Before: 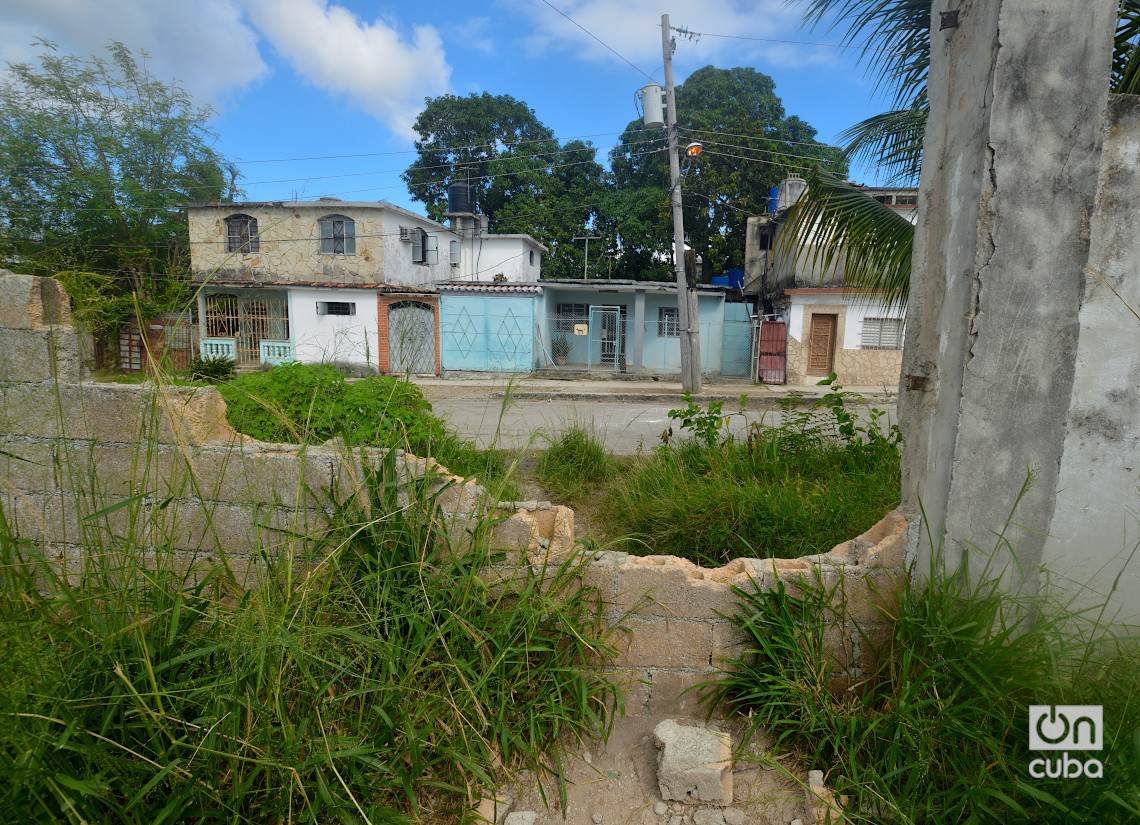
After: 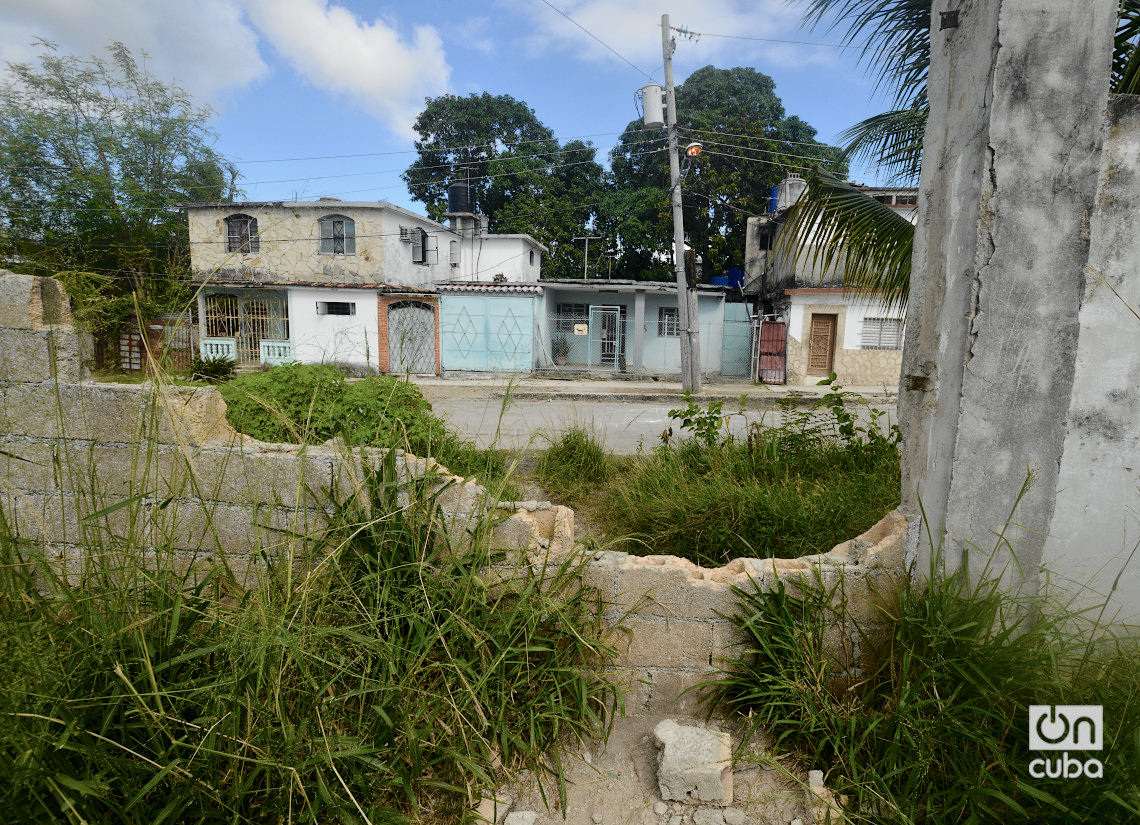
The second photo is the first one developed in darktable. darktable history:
tone curve: curves: ch0 [(0, 0) (0.037, 0.025) (0.131, 0.093) (0.275, 0.256) (0.476, 0.517) (0.607, 0.667) (0.691, 0.745) (0.789, 0.836) (0.911, 0.925) (0.997, 0.995)]; ch1 [(0, 0) (0.301, 0.3) (0.444, 0.45) (0.493, 0.495) (0.507, 0.503) (0.534, 0.533) (0.582, 0.58) (0.658, 0.693) (0.746, 0.77) (1, 1)]; ch2 [(0, 0) (0.246, 0.233) (0.36, 0.352) (0.415, 0.418) (0.476, 0.492) (0.502, 0.504) (0.525, 0.518) (0.539, 0.544) (0.586, 0.602) (0.634, 0.651) (0.706, 0.727) (0.853, 0.852) (1, 0.951)], color space Lab, independent channels, preserve colors none
color balance rgb: perceptual saturation grading › global saturation 20%, perceptual saturation grading › highlights -25.605%, perceptual saturation grading › shadows 24.596%, global vibrance 20%
color correction: highlights b* -0.034, saturation 0.612
